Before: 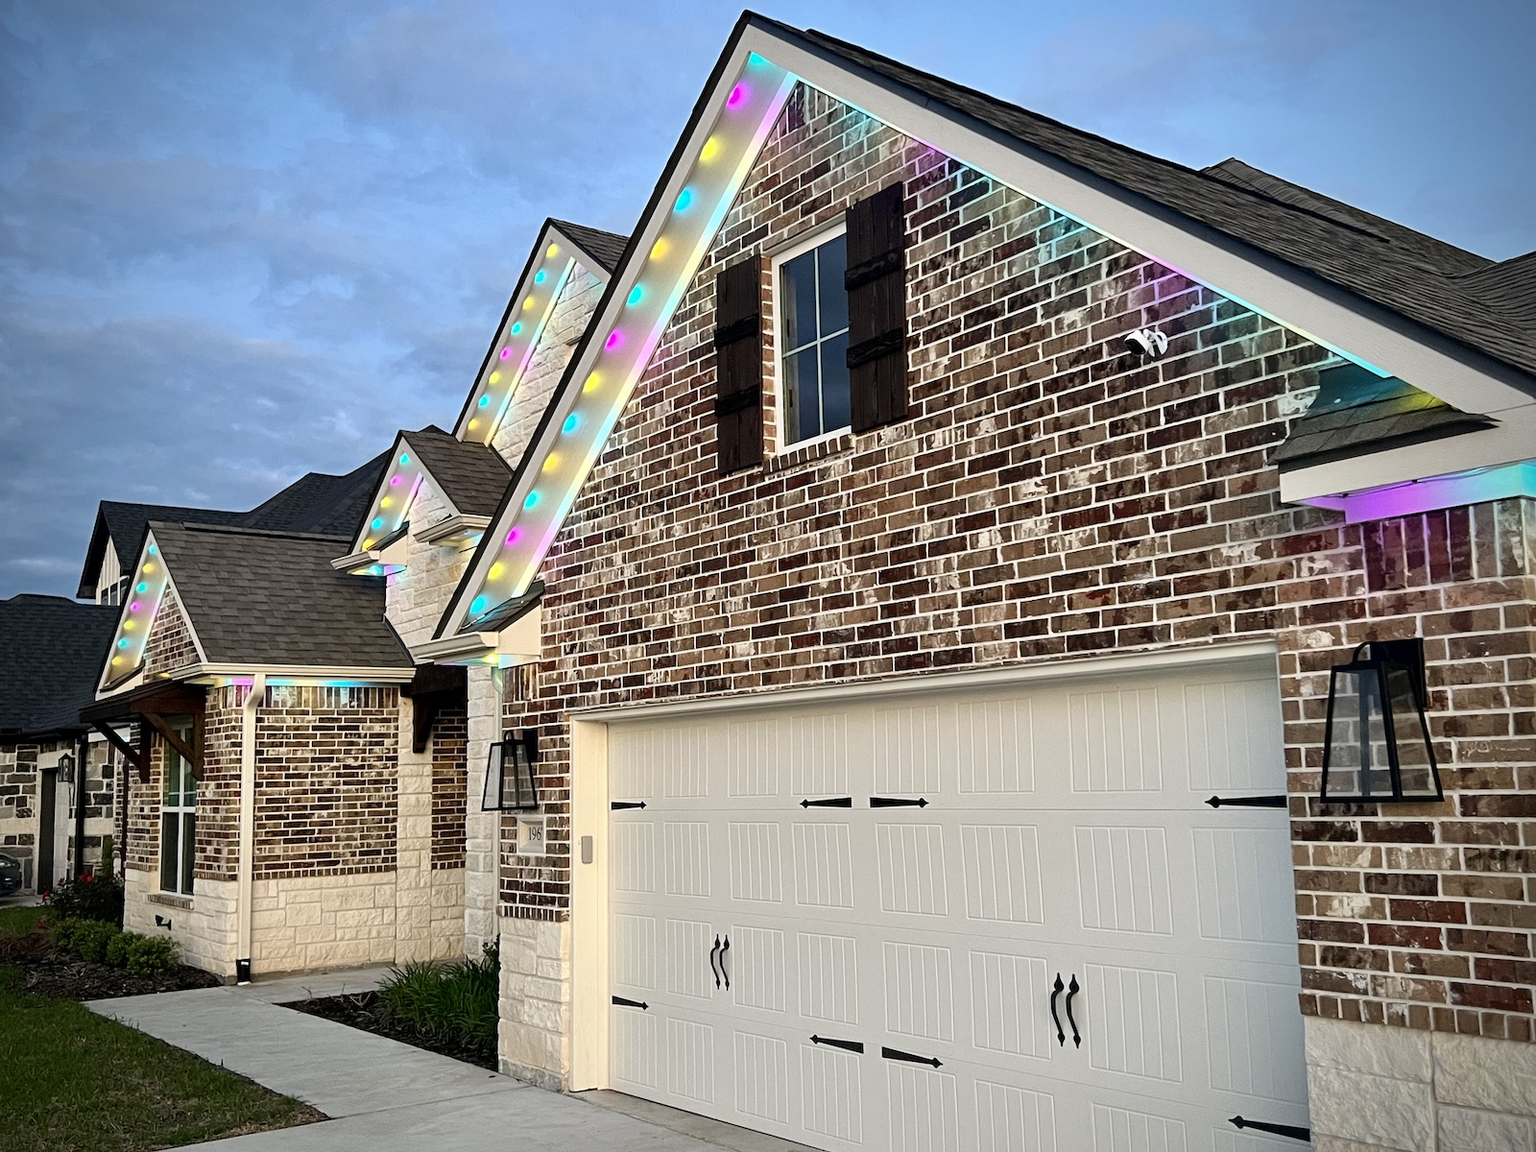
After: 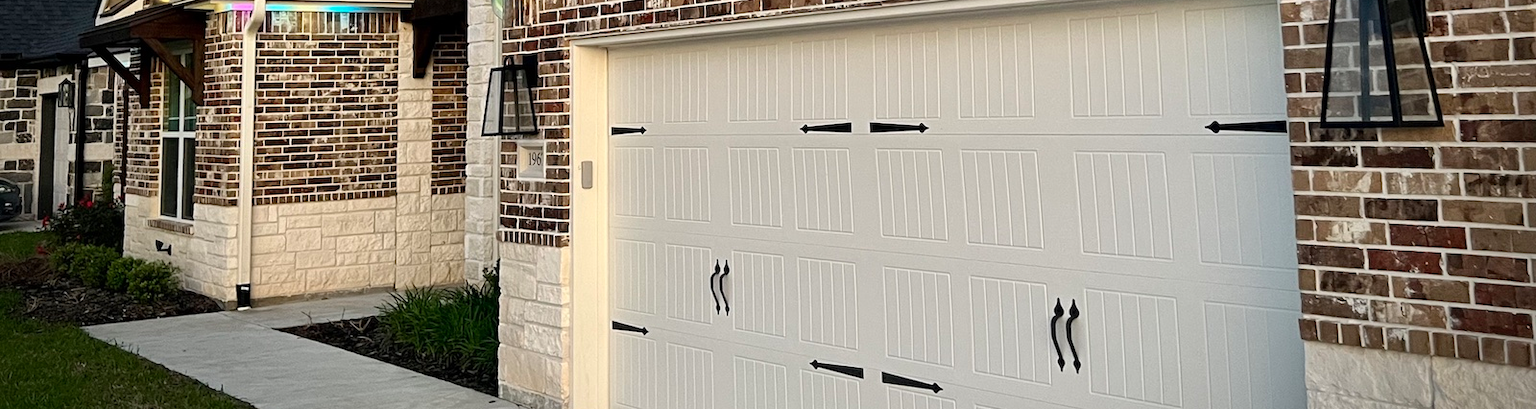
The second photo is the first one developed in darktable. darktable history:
crop and rotate: top 58.586%, bottom 5.801%
